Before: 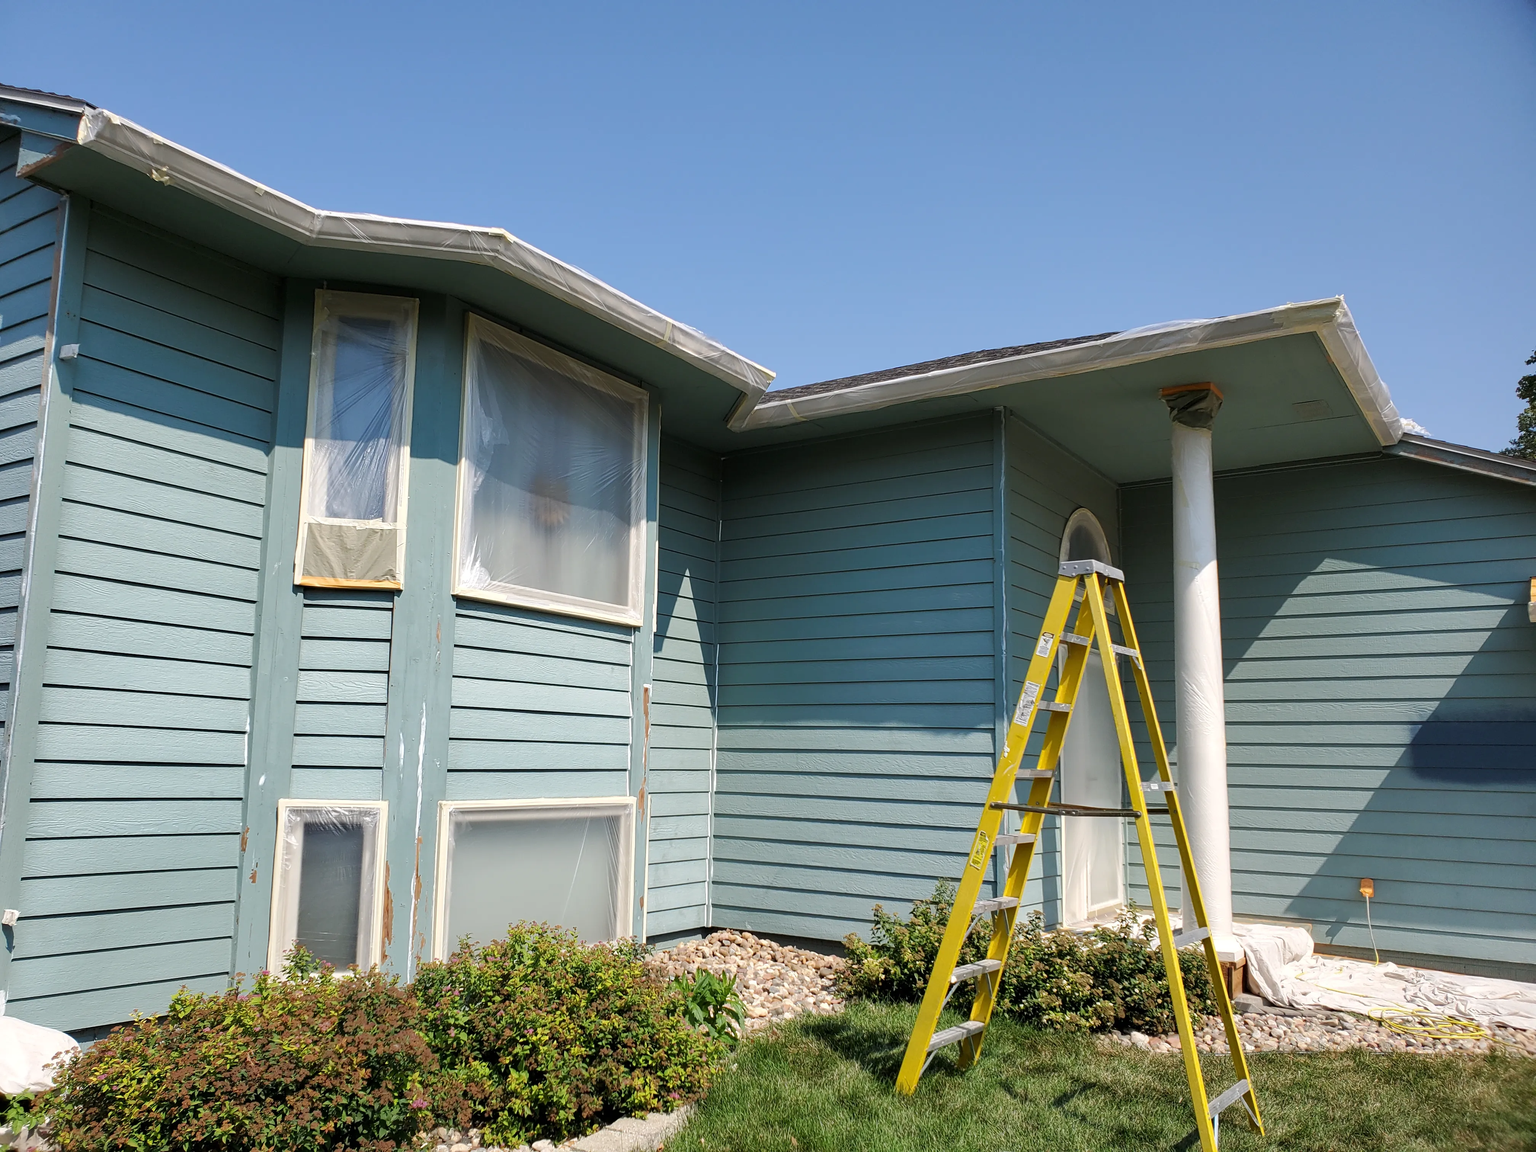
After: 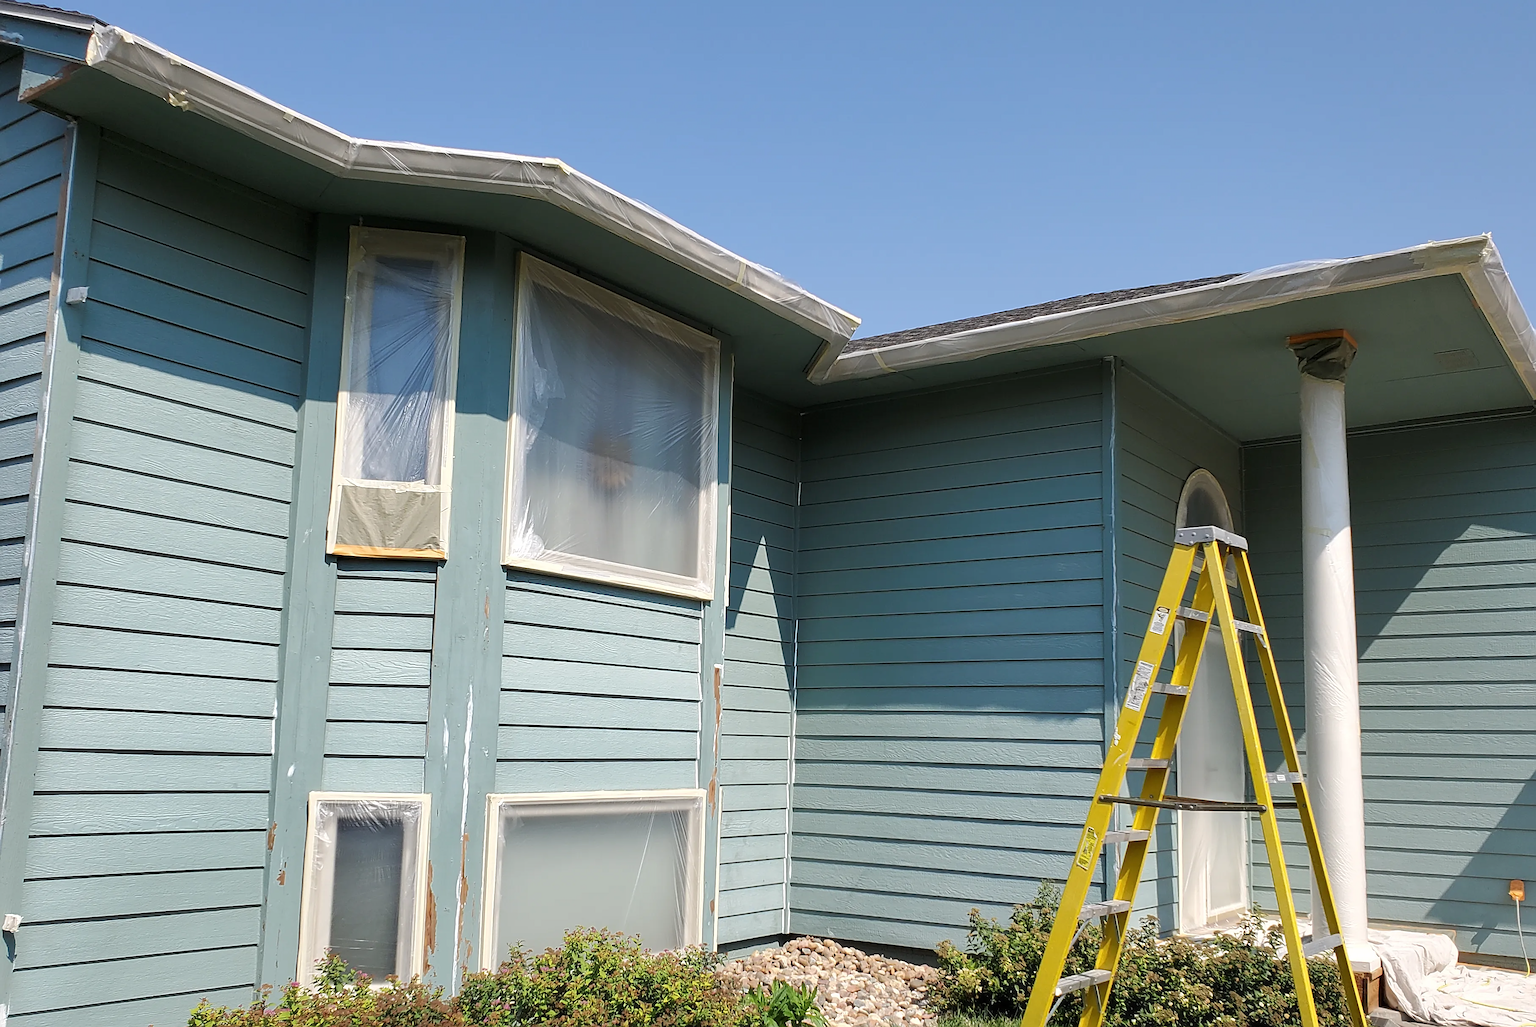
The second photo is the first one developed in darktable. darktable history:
sharpen: on, module defaults
crop: top 7.452%, right 9.854%, bottom 12.094%
haze removal: strength -0.049, compatibility mode true, adaptive false
